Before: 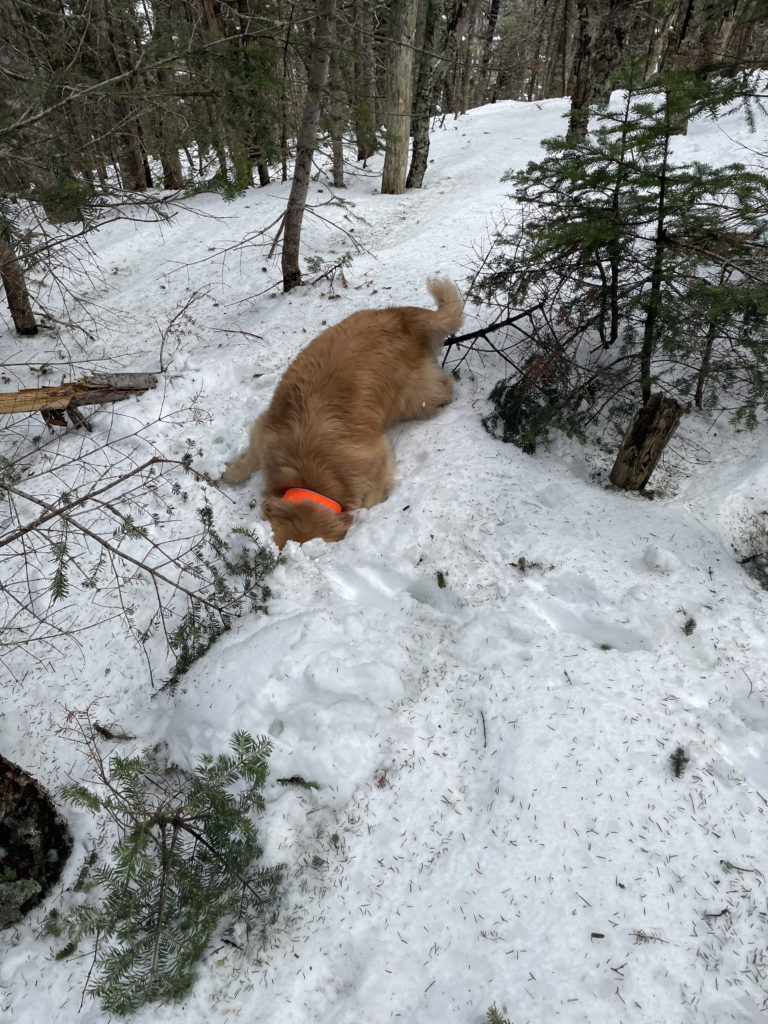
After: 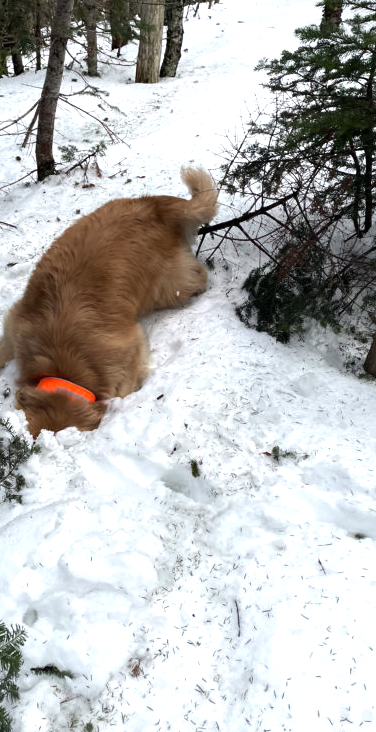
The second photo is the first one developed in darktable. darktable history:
tone equalizer: -8 EV -0.783 EV, -7 EV -0.737 EV, -6 EV -0.613 EV, -5 EV -0.422 EV, -3 EV 0.382 EV, -2 EV 0.6 EV, -1 EV 0.691 EV, +0 EV 0.741 EV, edges refinement/feathering 500, mask exposure compensation -1.57 EV, preserve details guided filter
contrast brightness saturation: saturation -0.069
crop: left 32.121%, top 10.922%, right 18.805%, bottom 17.56%
